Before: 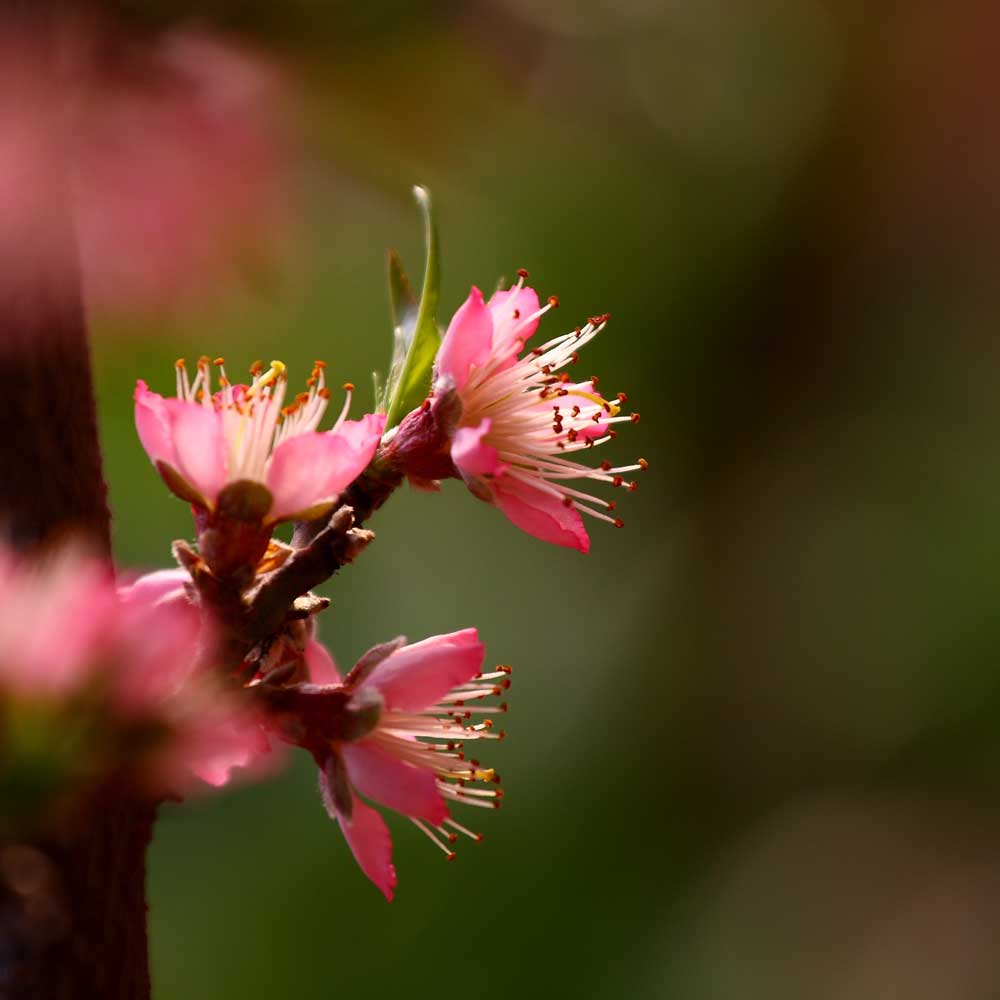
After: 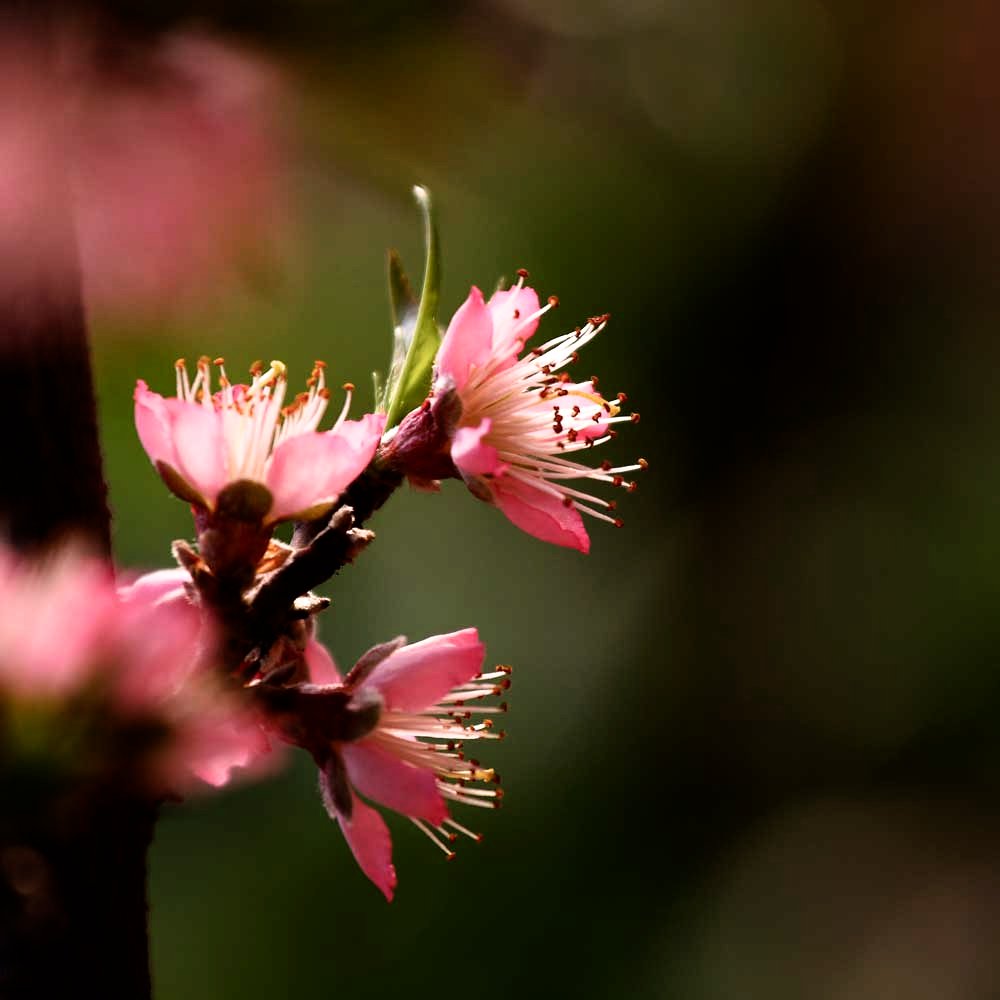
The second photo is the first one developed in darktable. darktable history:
filmic rgb: black relative exposure -6.4 EV, white relative exposure 2.42 EV, target white luminance 99.934%, hardness 5.3, latitude 0.968%, contrast 1.438, highlights saturation mix 3.06%, color science v6 (2022)
